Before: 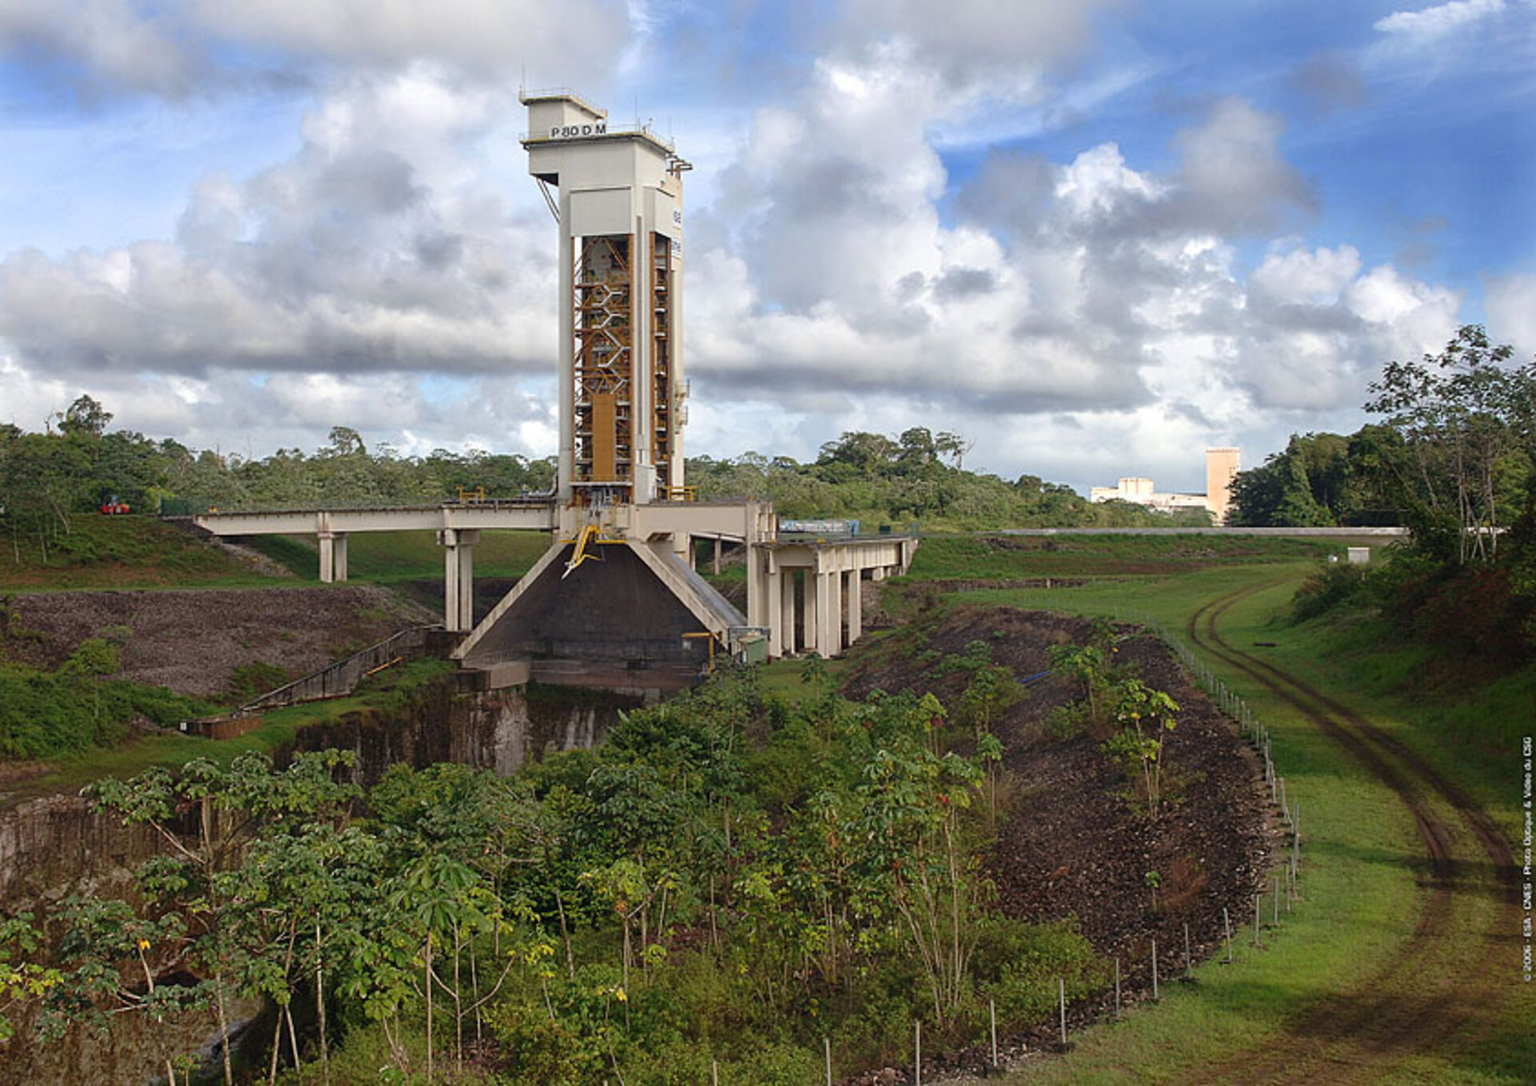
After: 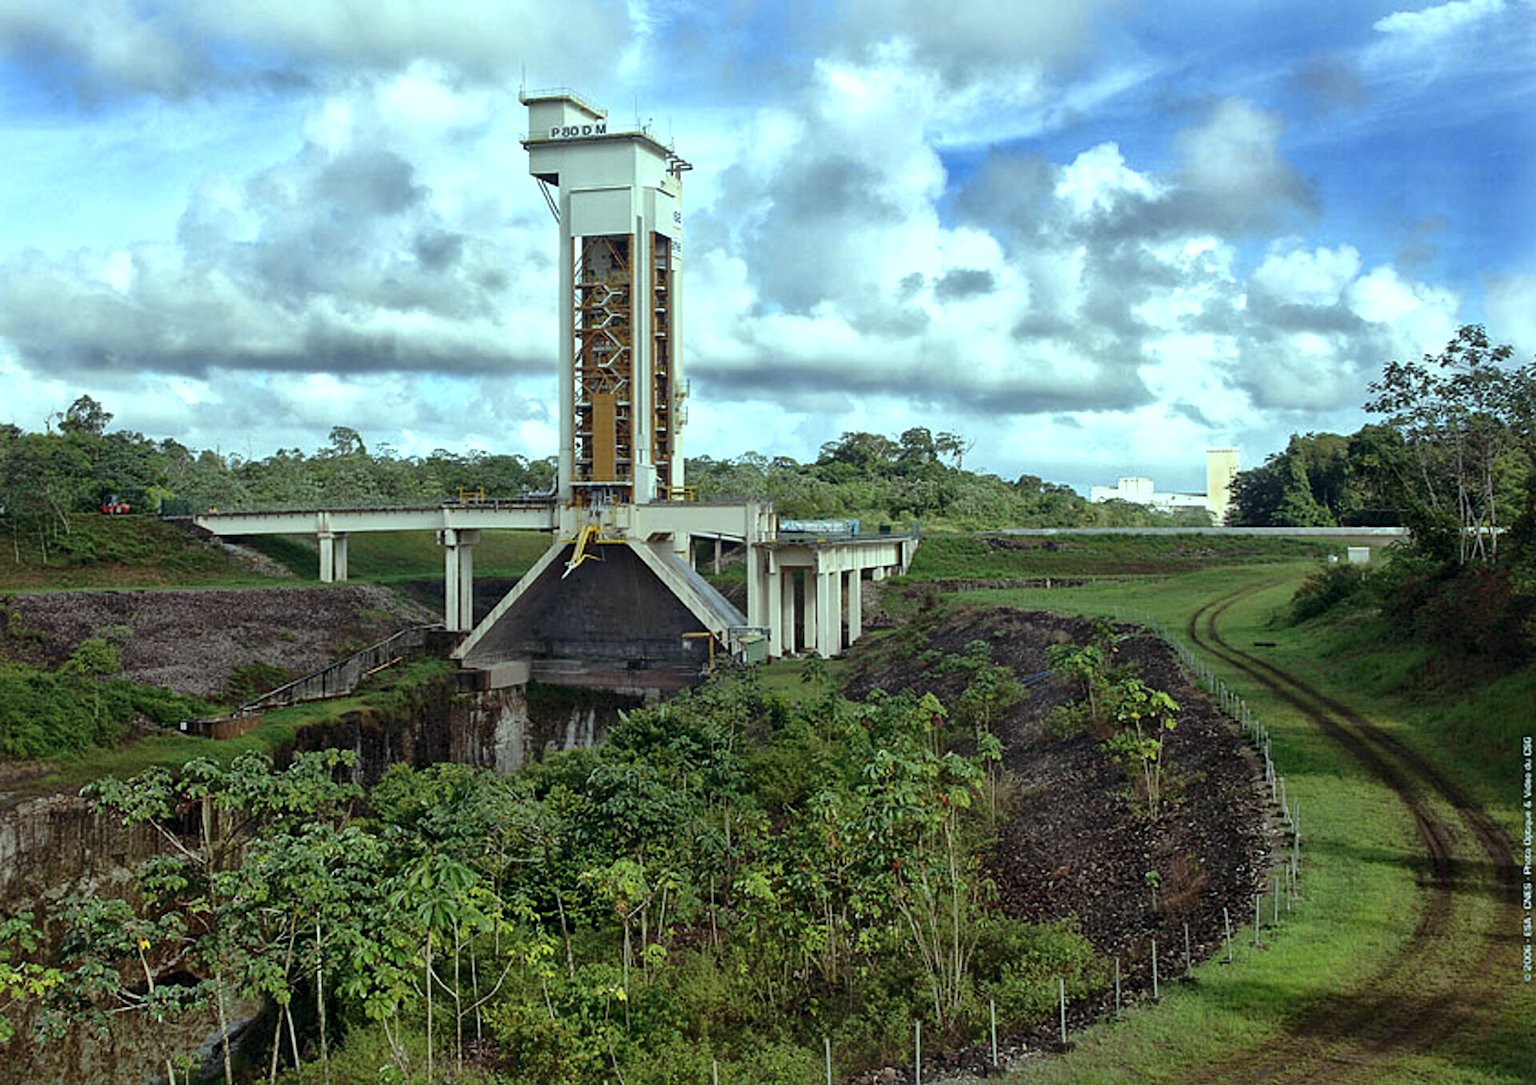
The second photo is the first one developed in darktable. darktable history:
color balance: mode lift, gamma, gain (sRGB), lift [0.997, 0.979, 1.021, 1.011], gamma [1, 1.084, 0.916, 0.998], gain [1, 0.87, 1.13, 1.101], contrast 4.55%, contrast fulcrum 38.24%, output saturation 104.09%
local contrast: mode bilateral grid, contrast 20, coarseness 50, detail 159%, midtone range 0.2
